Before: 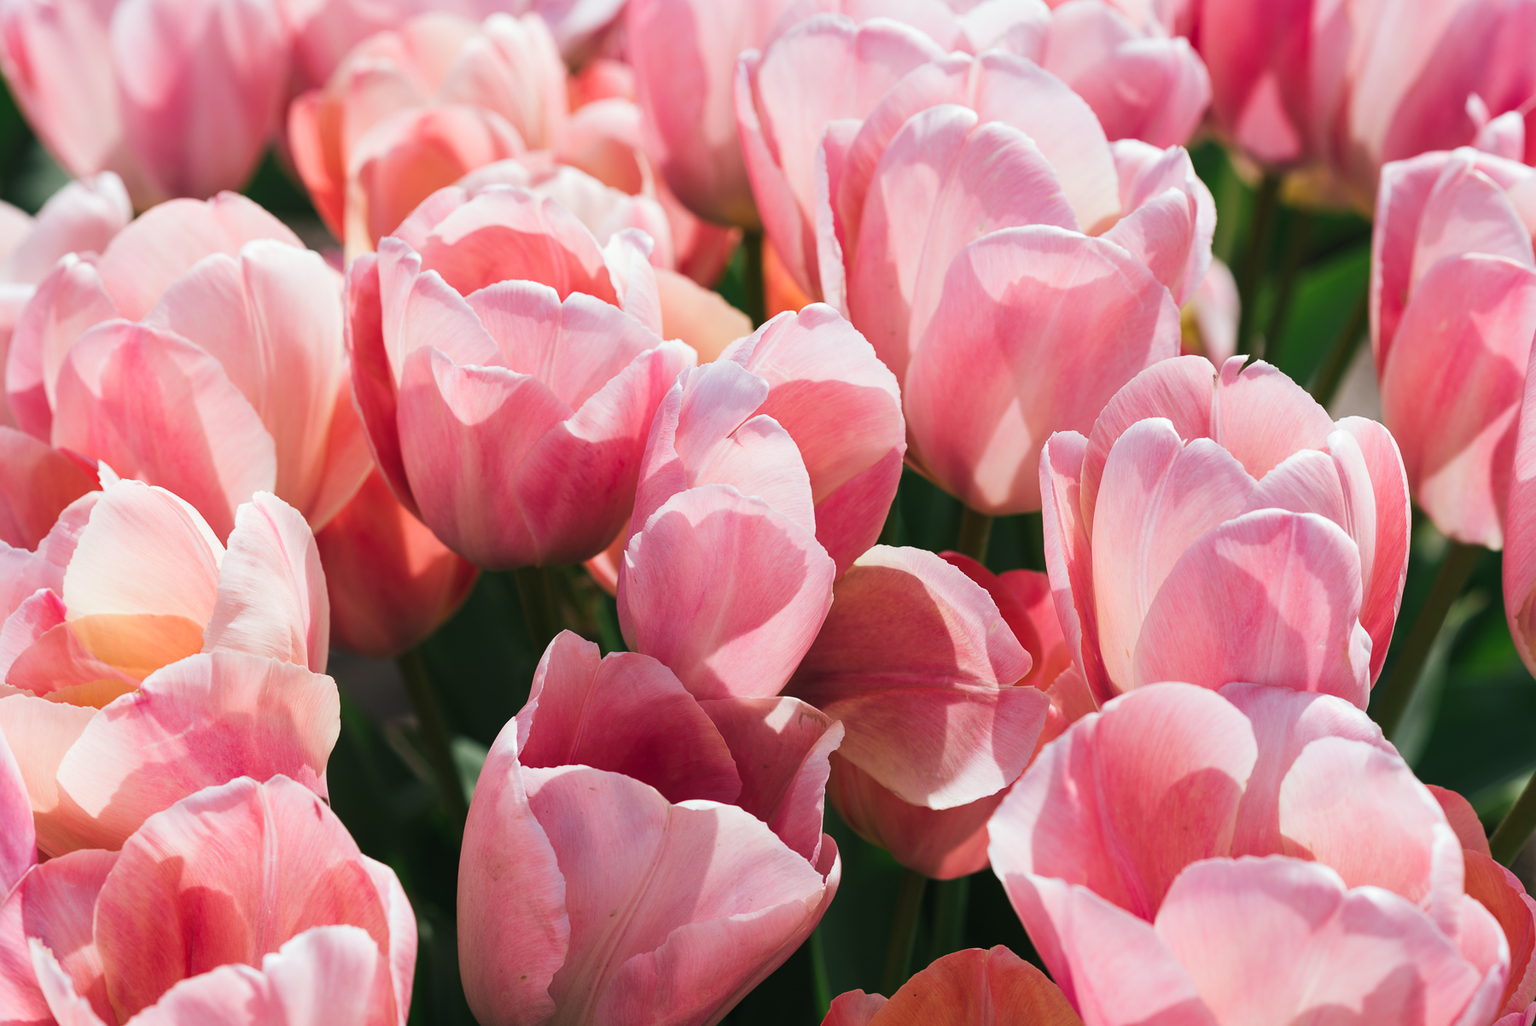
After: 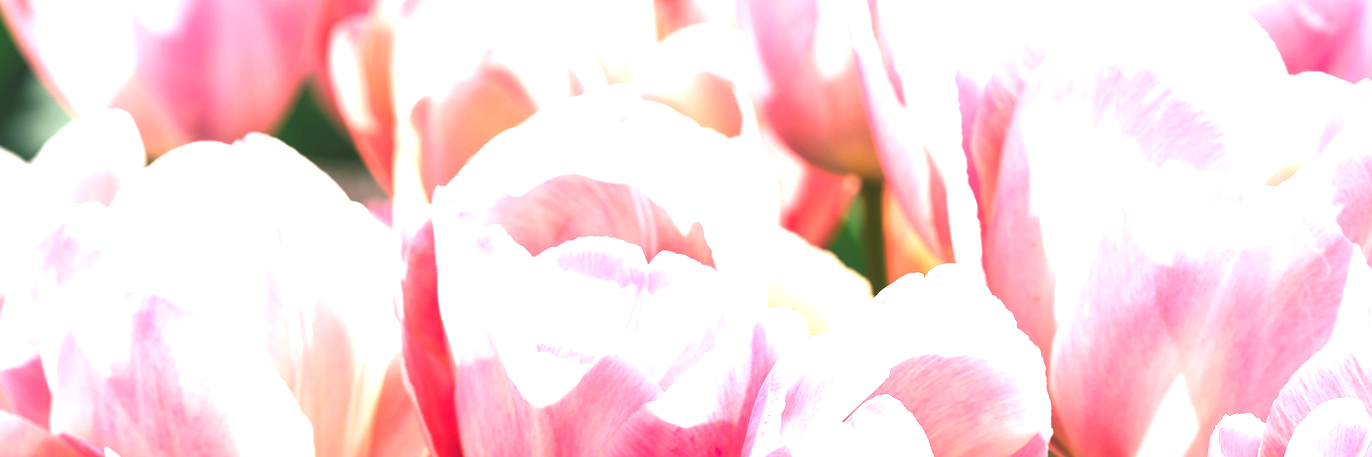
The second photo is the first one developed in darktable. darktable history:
crop: left 0.579%, top 7.627%, right 23.167%, bottom 54.275%
exposure: black level correction 0.001, exposure 1.646 EV, compensate exposure bias true, compensate highlight preservation false
